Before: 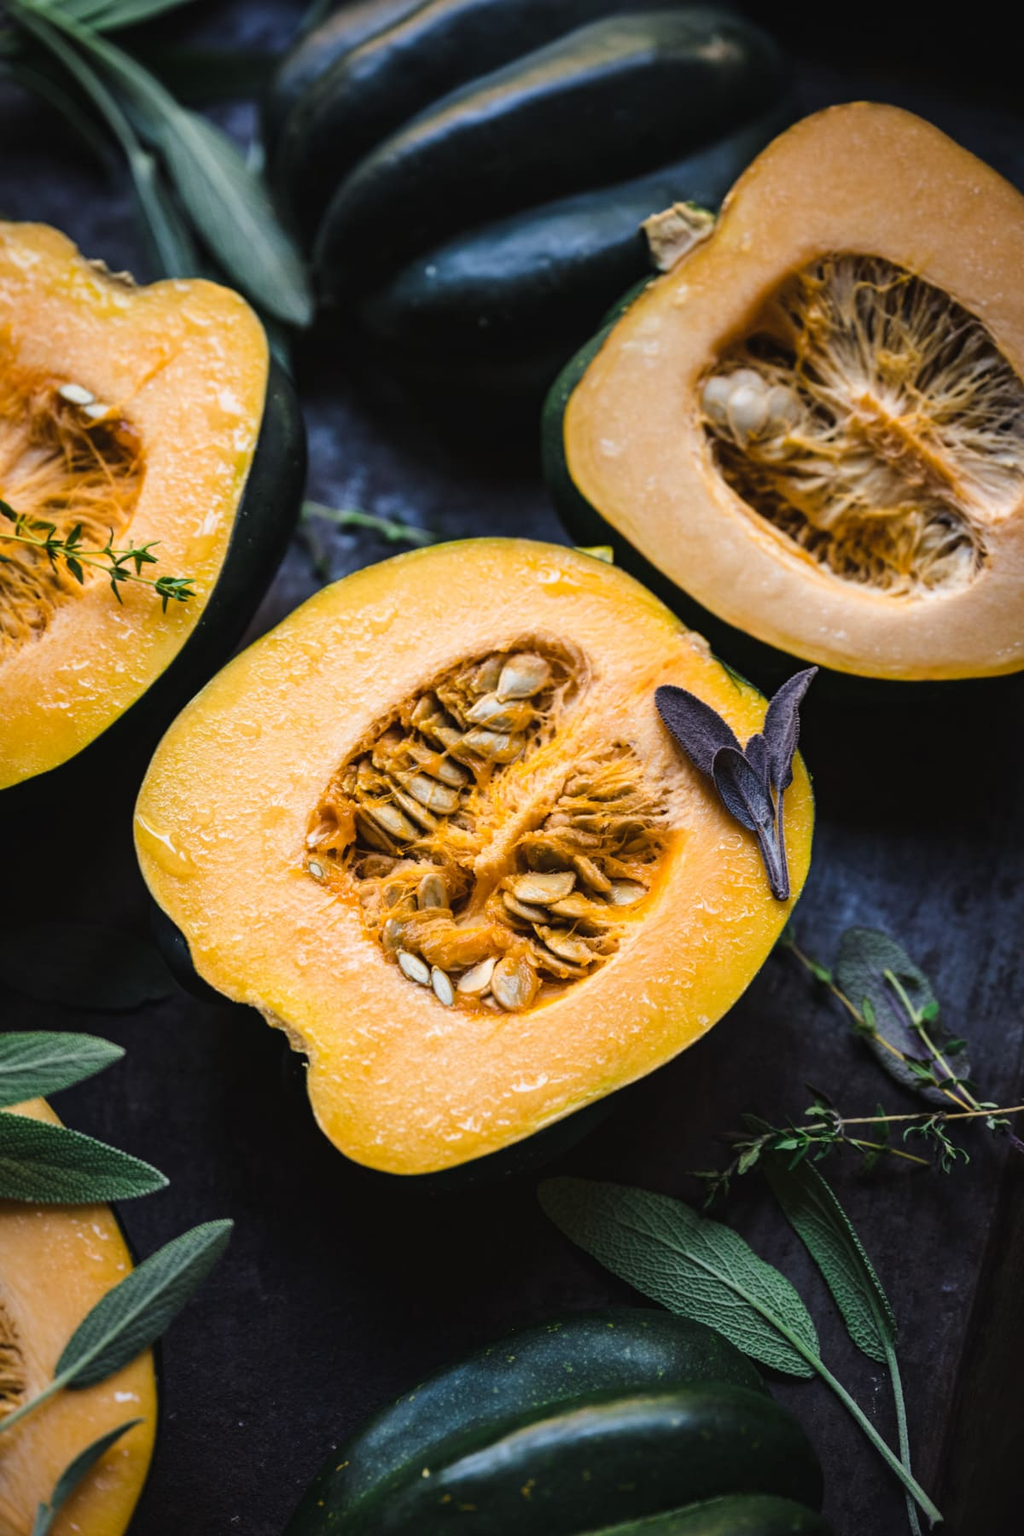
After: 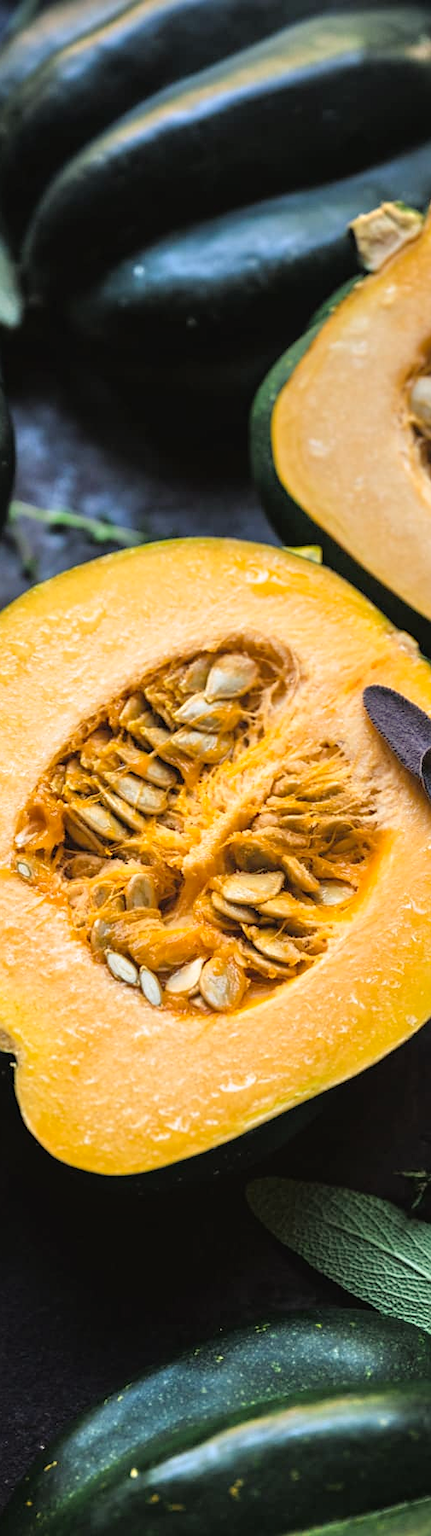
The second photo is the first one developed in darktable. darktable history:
sharpen: radius 1.559, amount 0.373, threshold 1.271
rgb curve: curves: ch2 [(0, 0) (0.567, 0.512) (1, 1)], mode RGB, independent channels
crop: left 28.583%, right 29.231%
tone equalizer: -7 EV 0.15 EV, -6 EV 0.6 EV, -5 EV 1.15 EV, -4 EV 1.33 EV, -3 EV 1.15 EV, -2 EV 0.6 EV, -1 EV 0.15 EV, mask exposure compensation -0.5 EV
